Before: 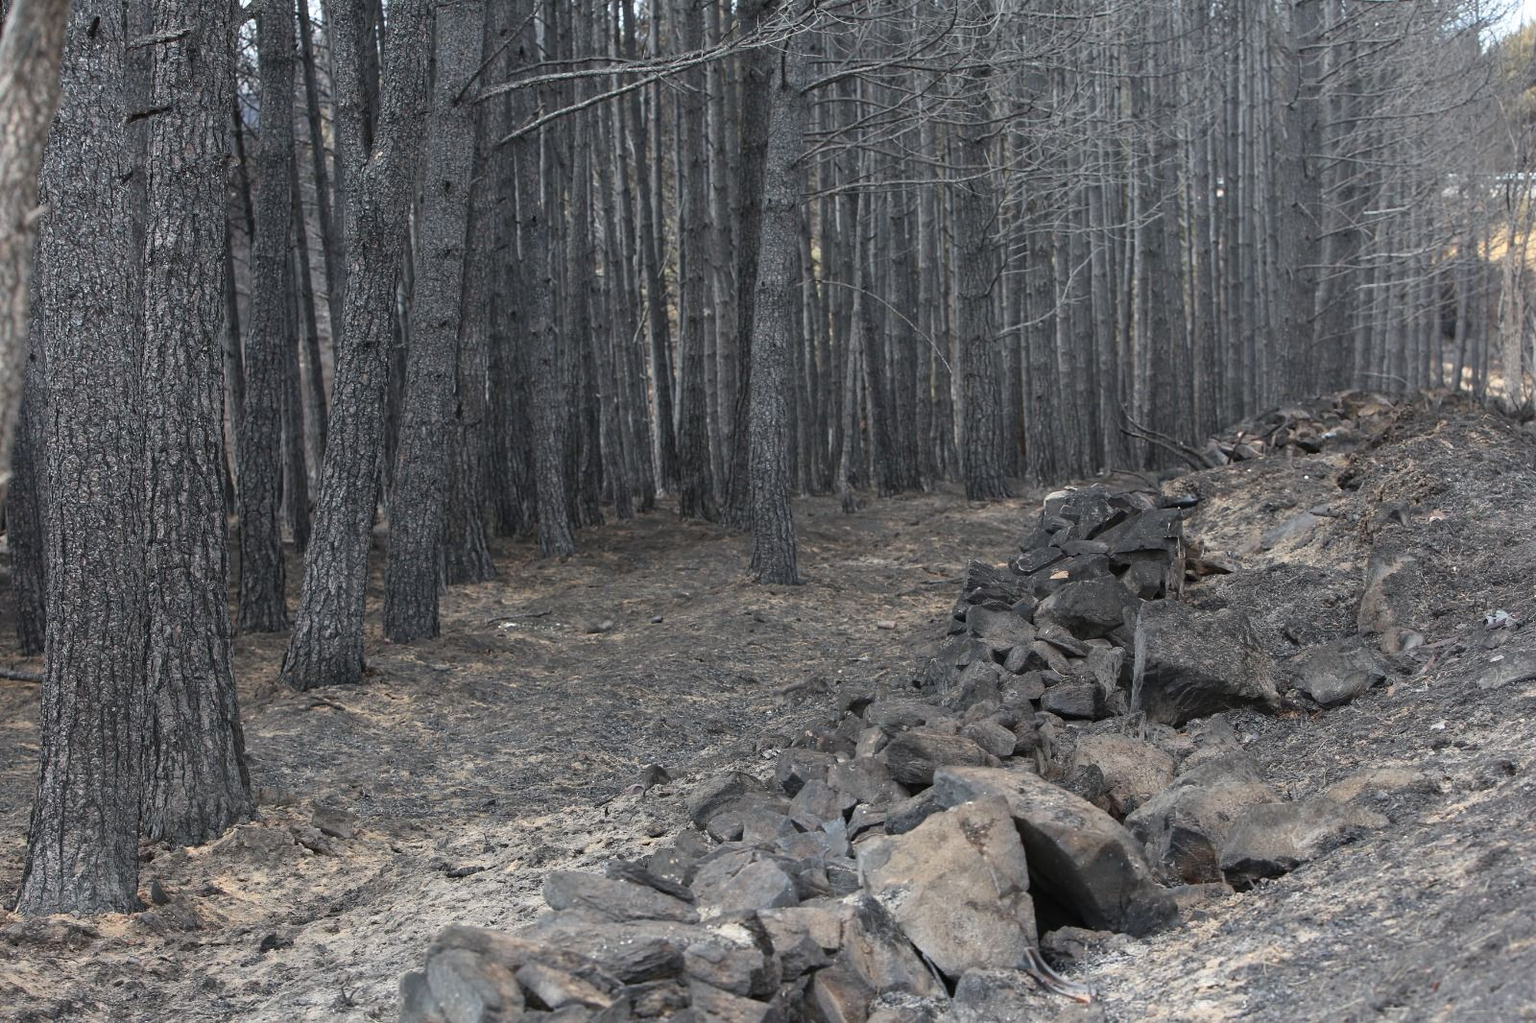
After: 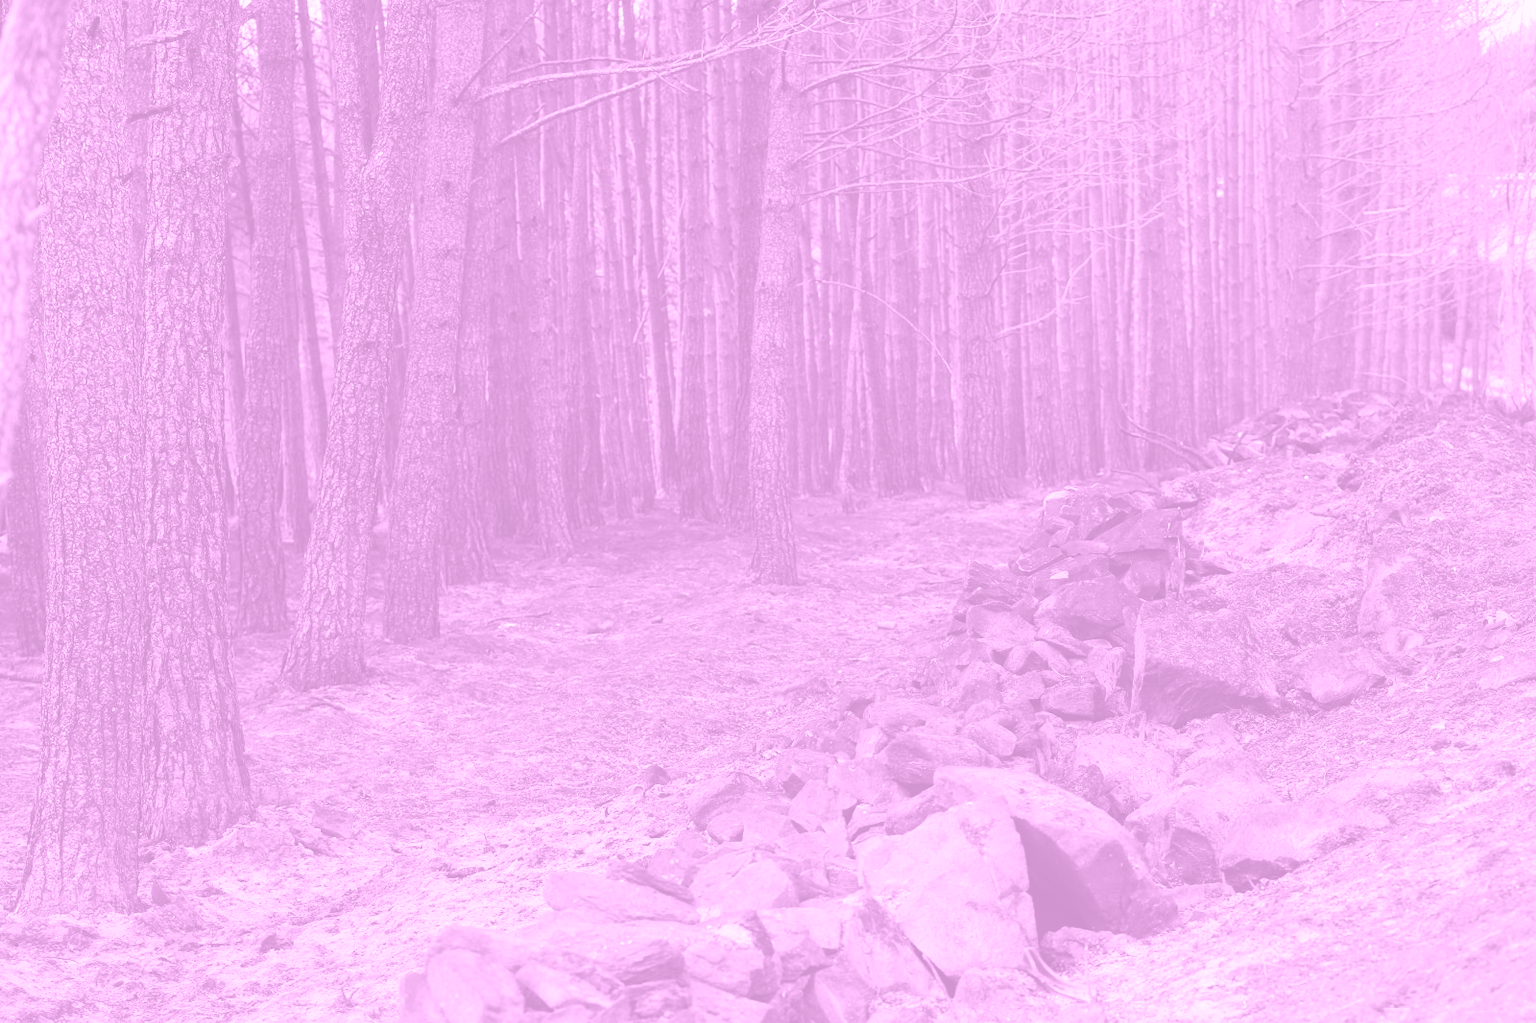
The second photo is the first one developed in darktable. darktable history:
tone equalizer: -8 EV -0.75 EV, -7 EV -0.7 EV, -6 EV -0.6 EV, -5 EV -0.4 EV, -3 EV 0.4 EV, -2 EV 0.6 EV, -1 EV 0.7 EV, +0 EV 0.75 EV, edges refinement/feathering 500, mask exposure compensation -1.57 EV, preserve details no
colorize: hue 331.2°, saturation 75%, source mix 30.28%, lightness 70.52%, version 1
